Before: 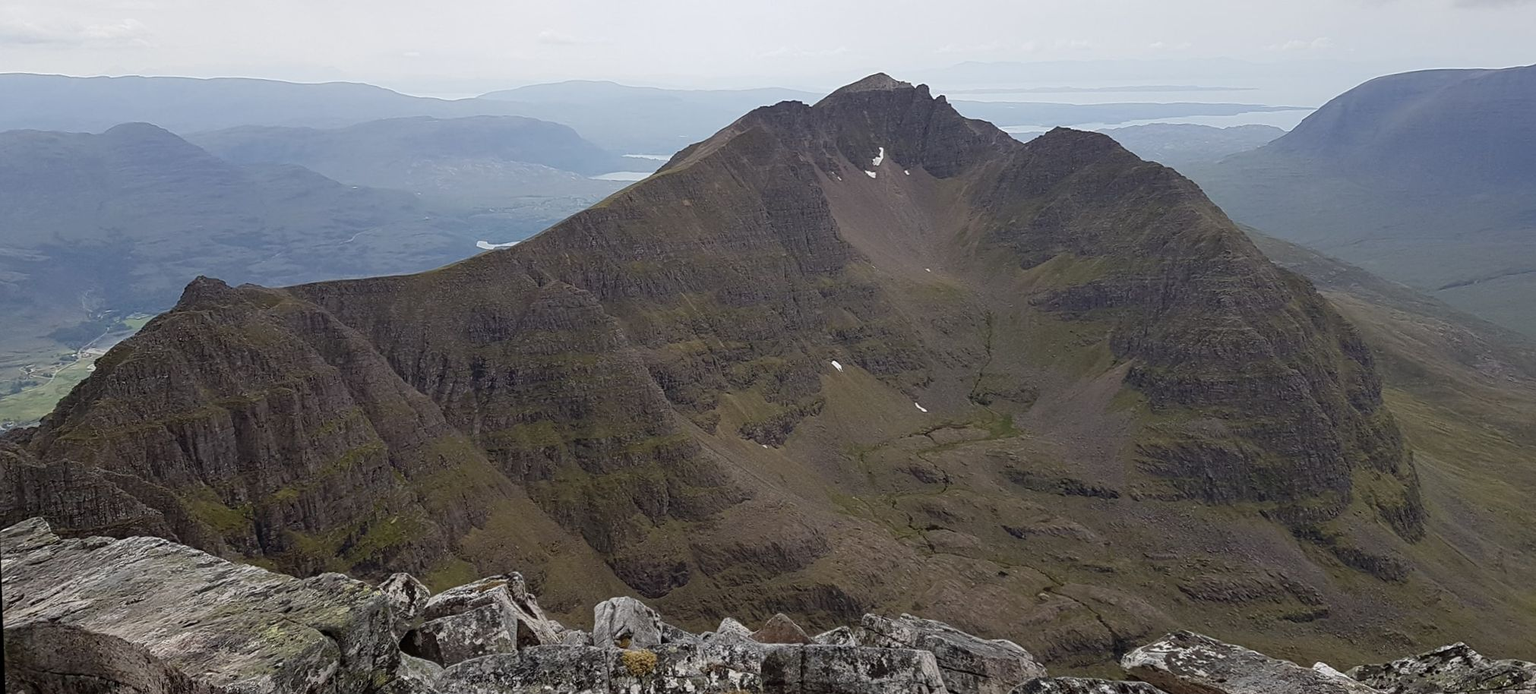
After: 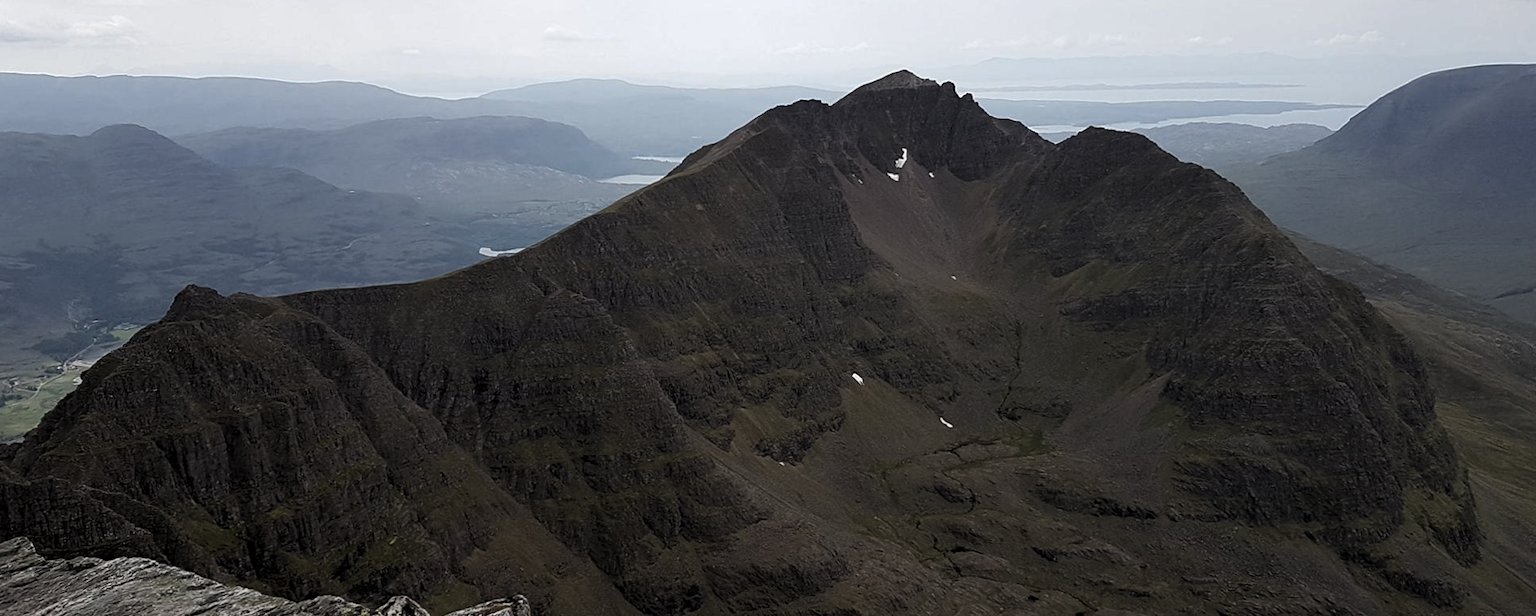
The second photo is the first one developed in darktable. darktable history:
rotate and perspective: rotation 0.192°, lens shift (horizontal) -0.015, crop left 0.005, crop right 0.996, crop top 0.006, crop bottom 0.99
crop and rotate: angle 0.2°, left 0.275%, right 3.127%, bottom 14.18%
levels: levels [0.101, 0.578, 0.953]
